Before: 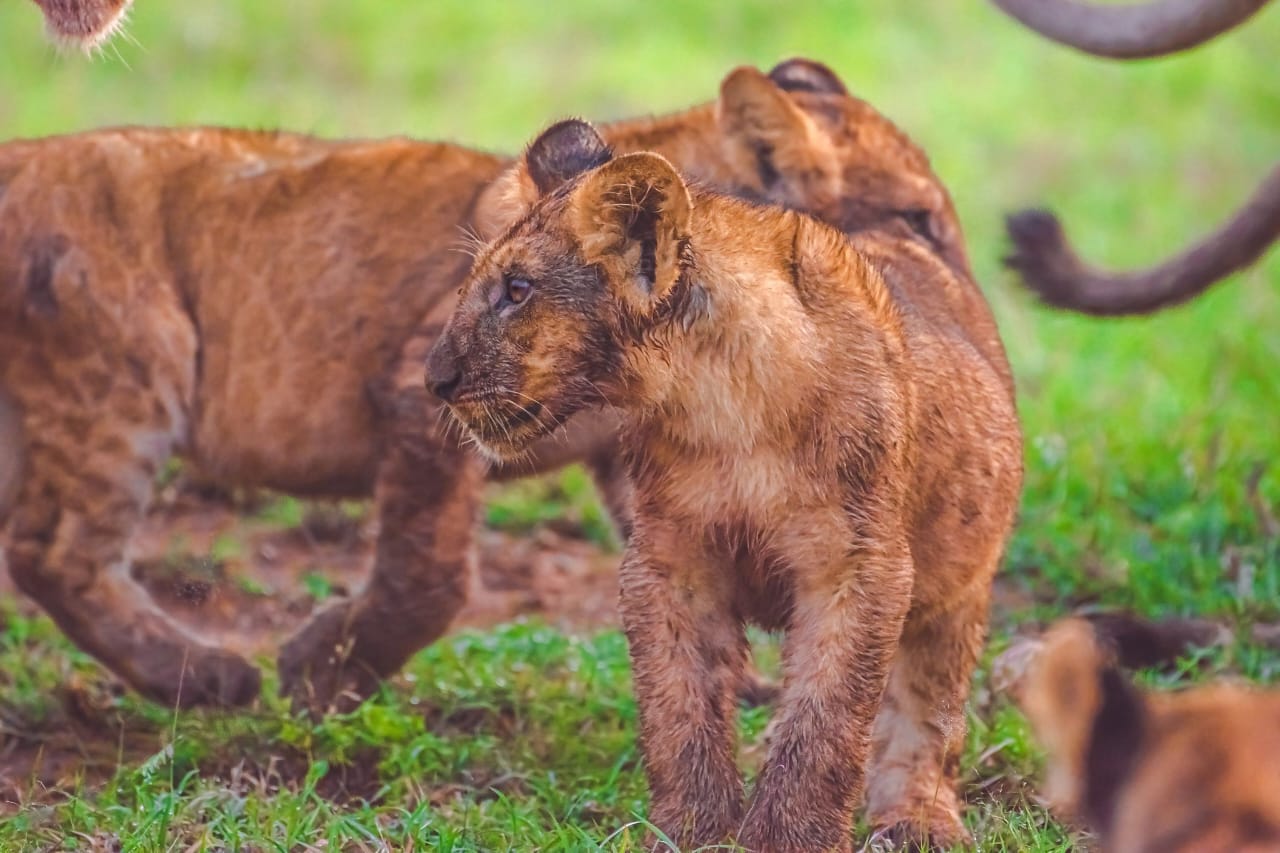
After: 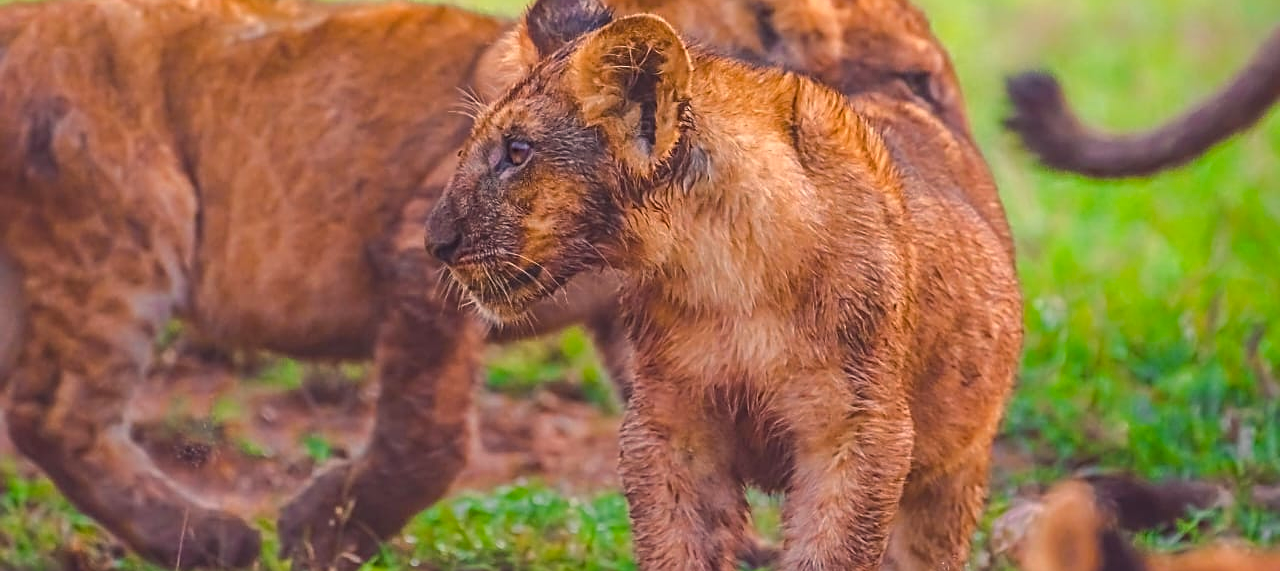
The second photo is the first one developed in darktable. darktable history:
sharpen: on, module defaults
crop: top 16.266%, bottom 16.703%
color balance rgb: power › hue 213.65°, highlights gain › chroma 1.671%, highlights gain › hue 55.05°, perceptual saturation grading › global saturation 17.512%
